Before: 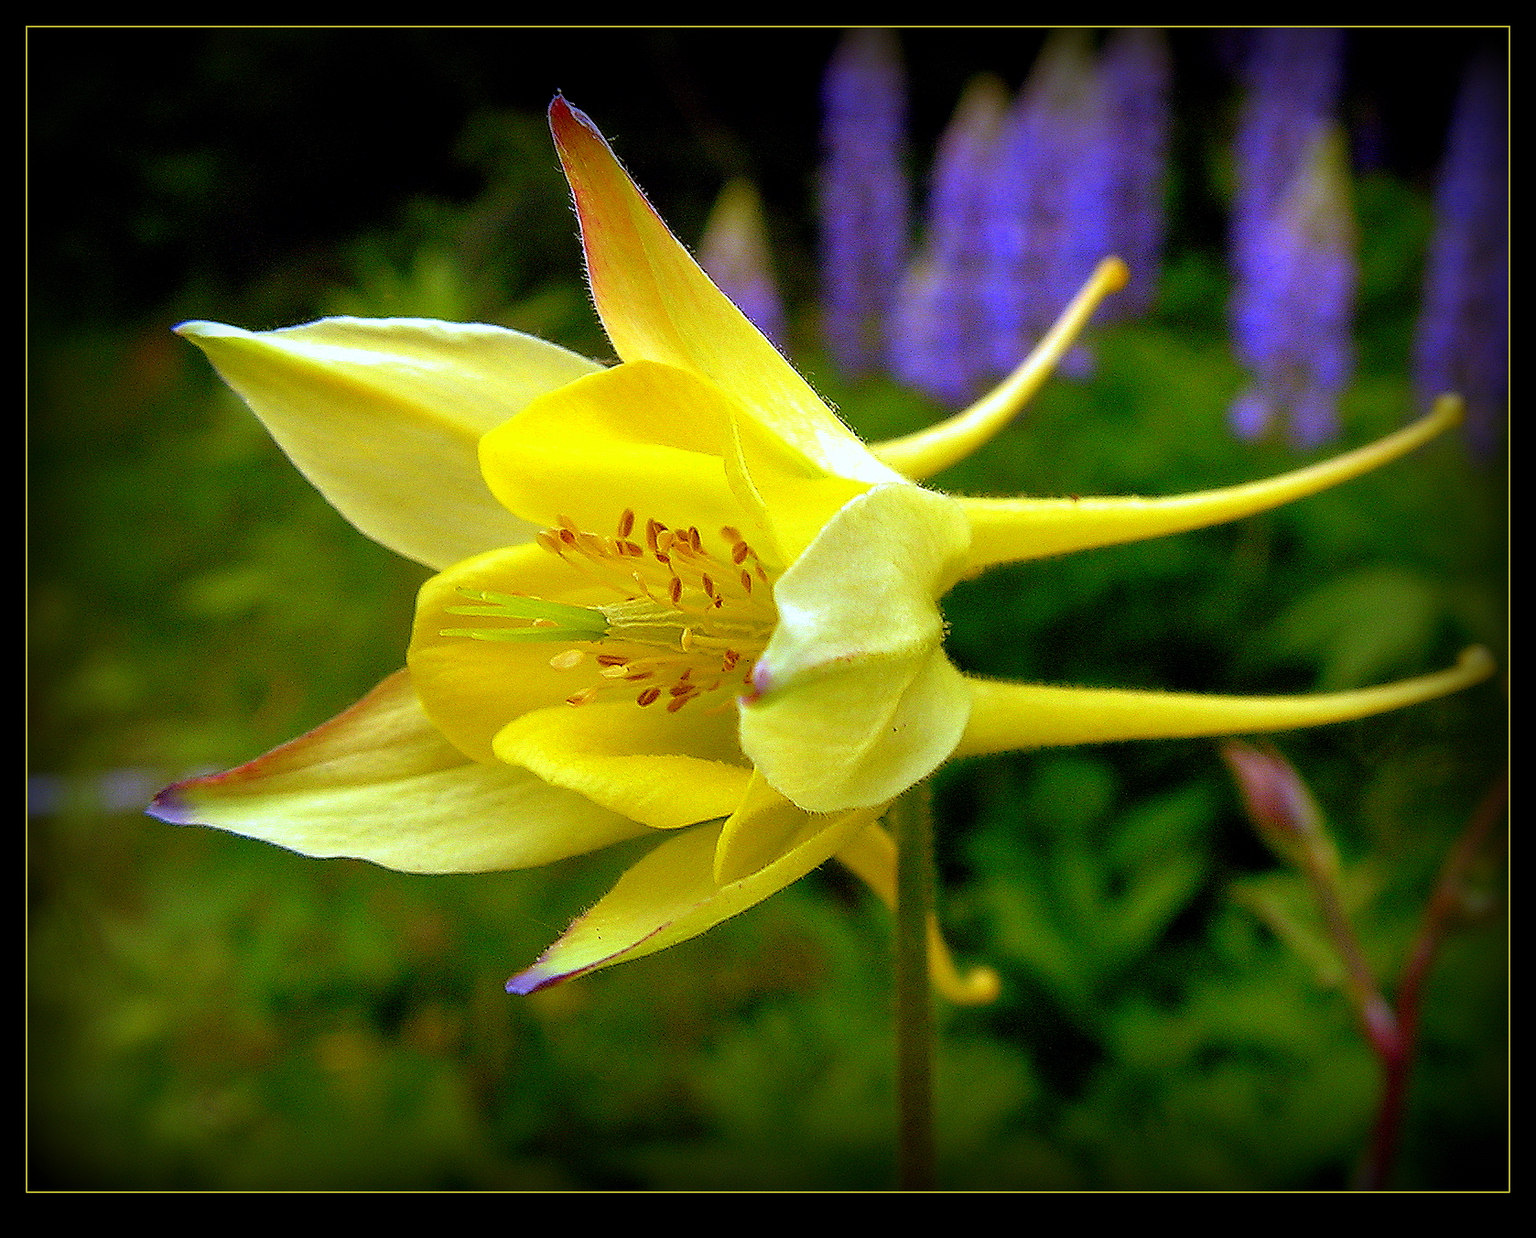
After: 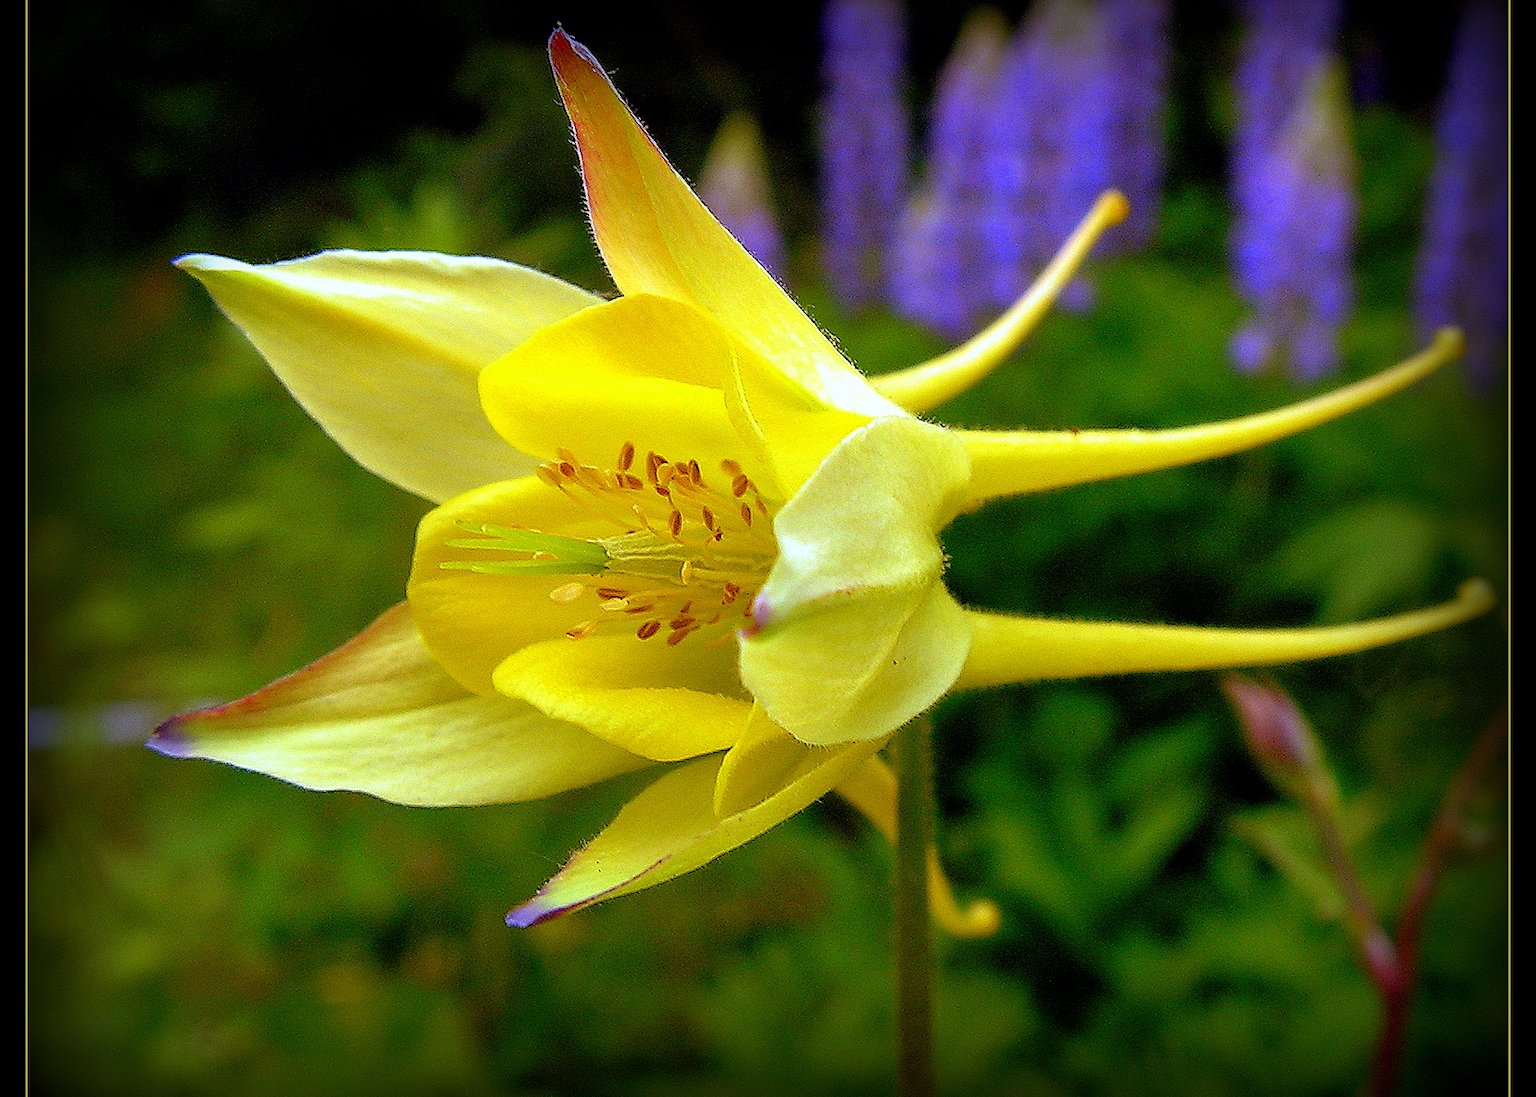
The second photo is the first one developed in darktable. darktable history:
crop and rotate: top 5.469%, bottom 5.809%
